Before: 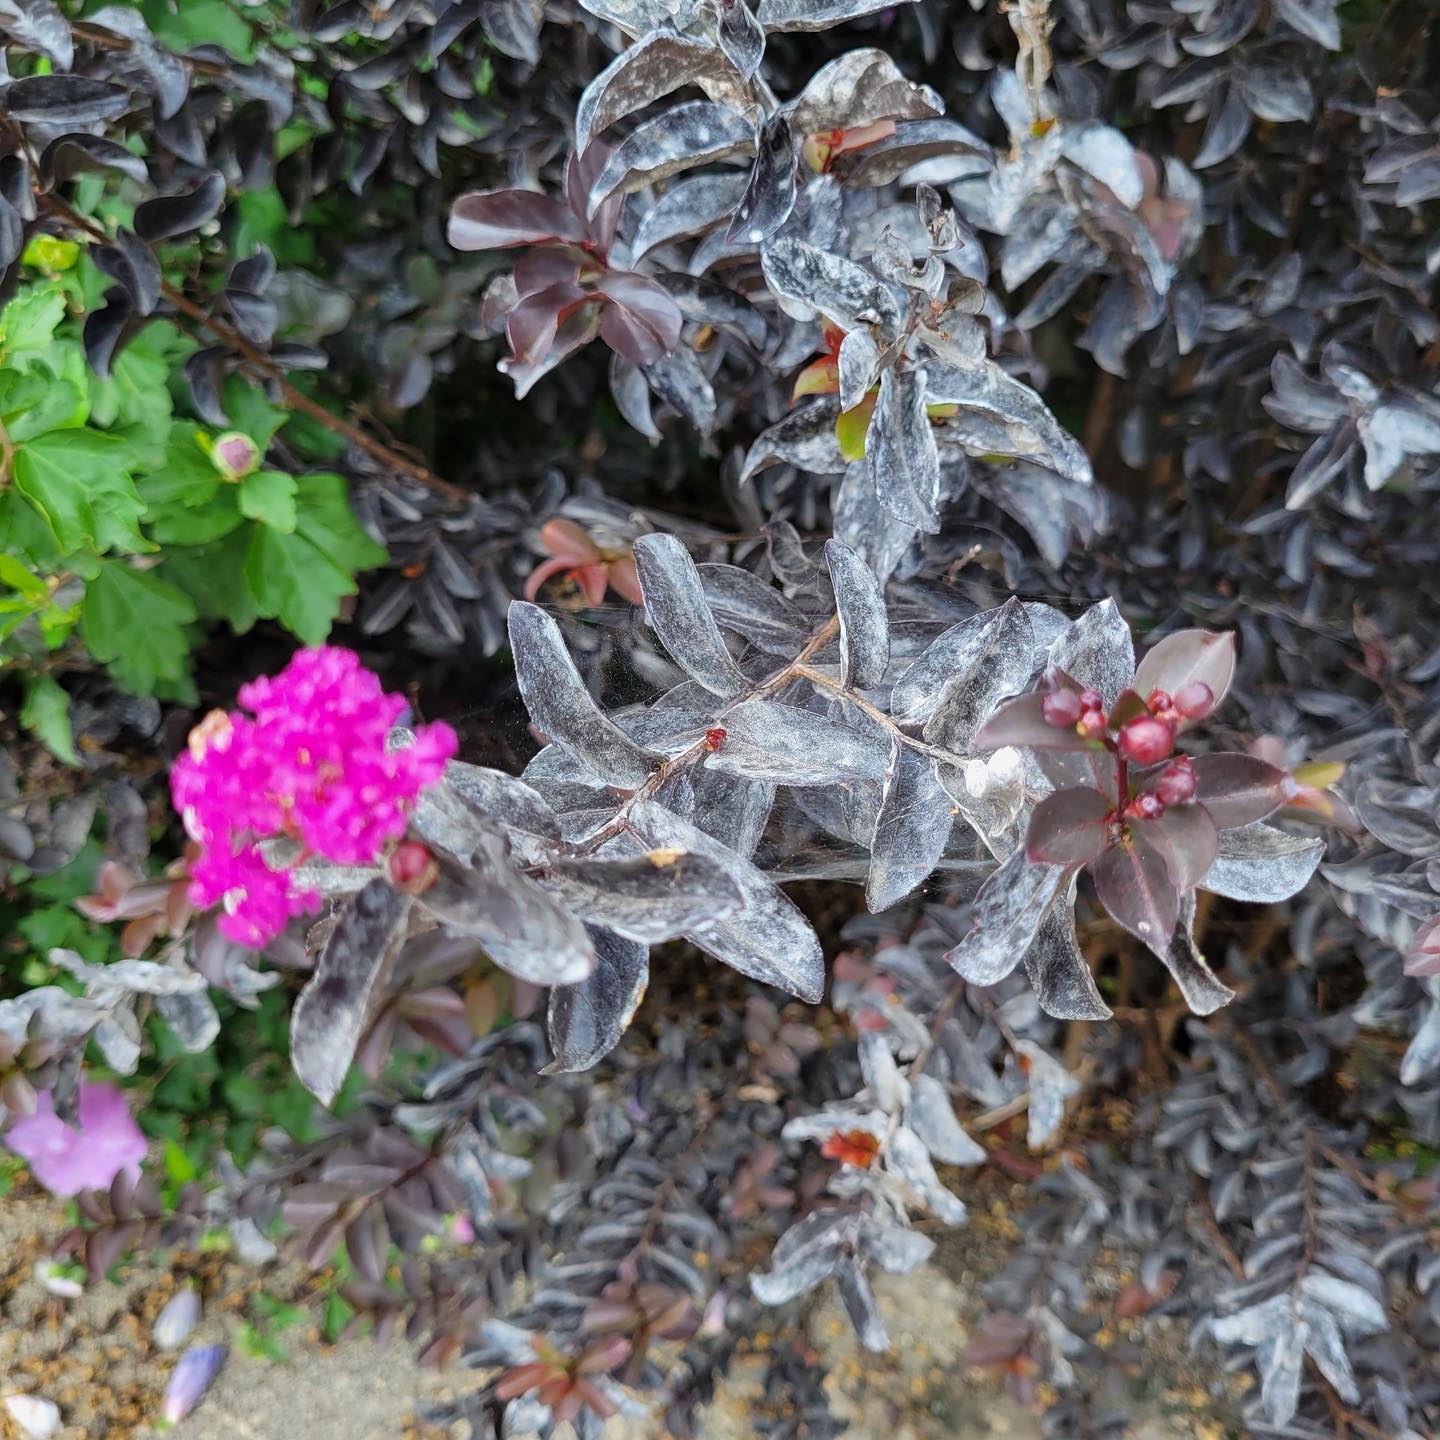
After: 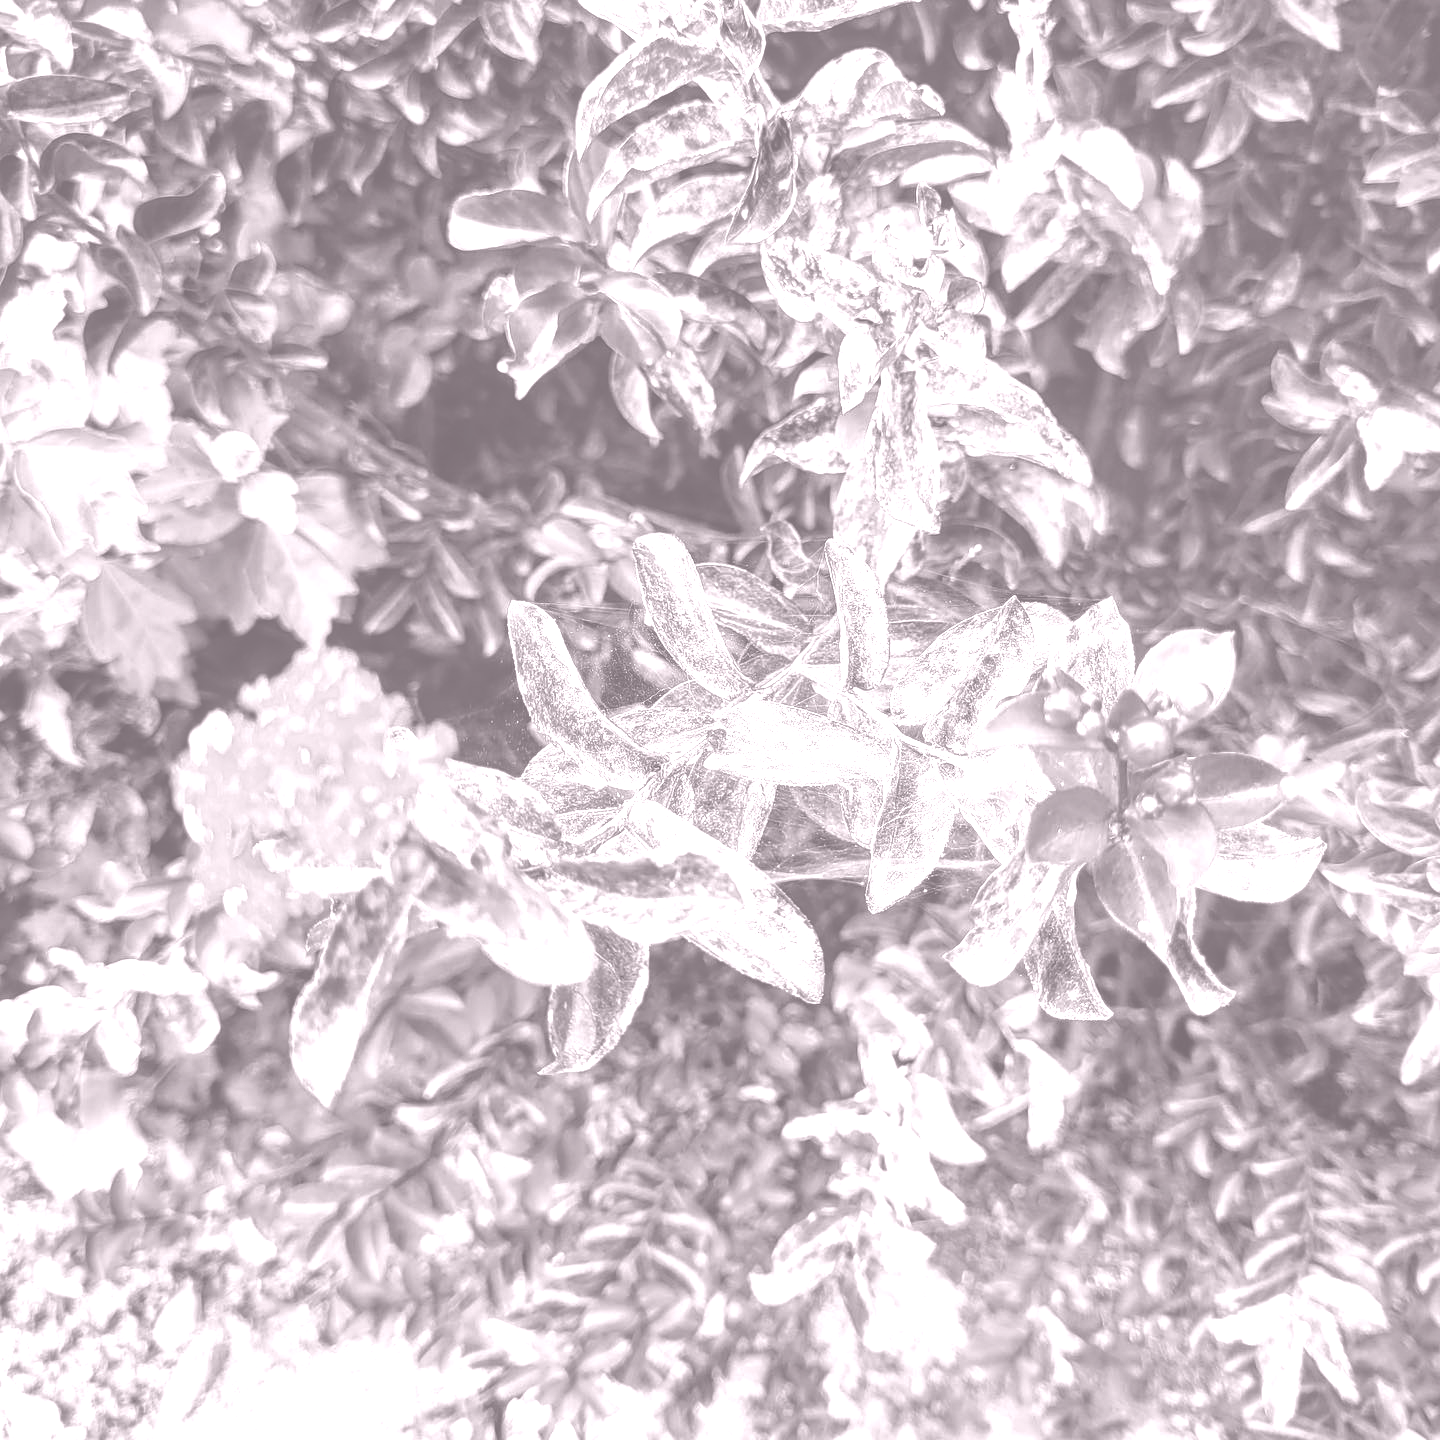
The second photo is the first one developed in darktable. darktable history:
tone curve: curves: ch0 [(0, 0) (0.003, 0.006) (0.011, 0.01) (0.025, 0.017) (0.044, 0.029) (0.069, 0.043) (0.1, 0.064) (0.136, 0.091) (0.177, 0.128) (0.224, 0.162) (0.277, 0.206) (0.335, 0.258) (0.399, 0.324) (0.468, 0.404) (0.543, 0.499) (0.623, 0.595) (0.709, 0.693) (0.801, 0.786) (0.898, 0.883) (1, 1)], preserve colors none
colorize: hue 25.2°, saturation 83%, source mix 82%, lightness 79%, version 1
local contrast: on, module defaults
